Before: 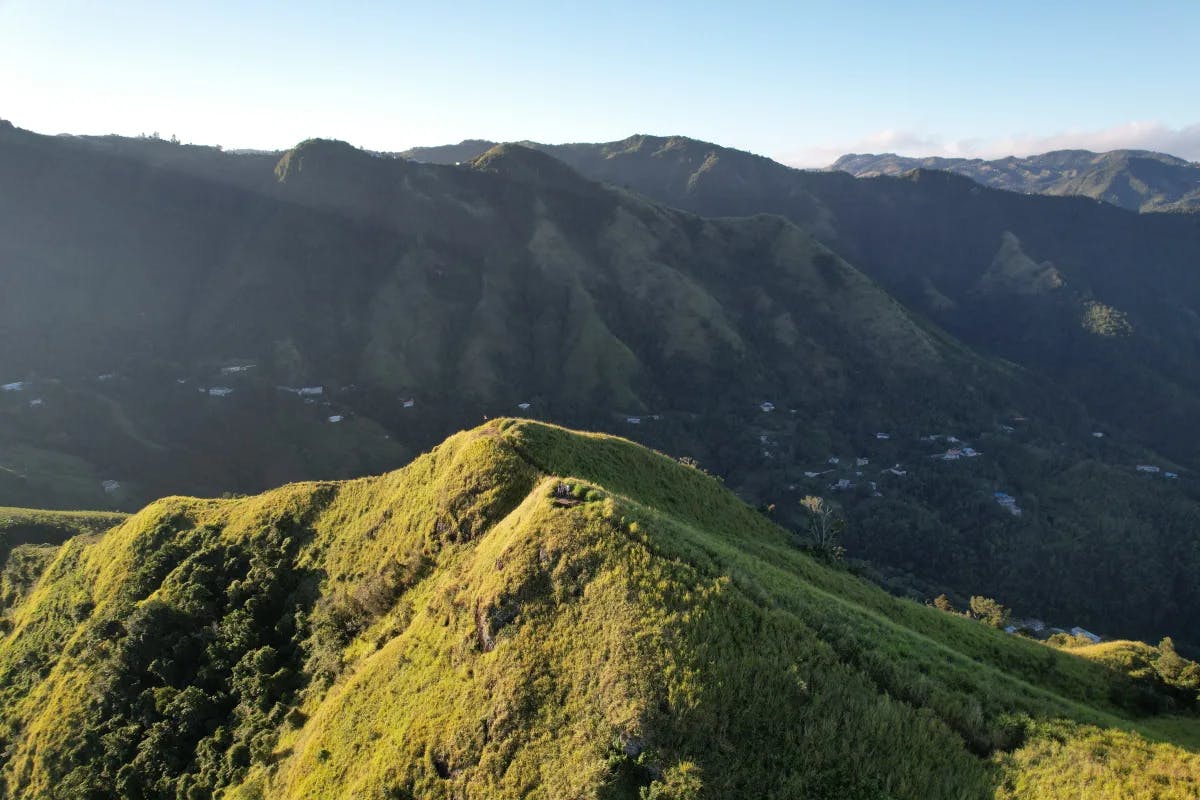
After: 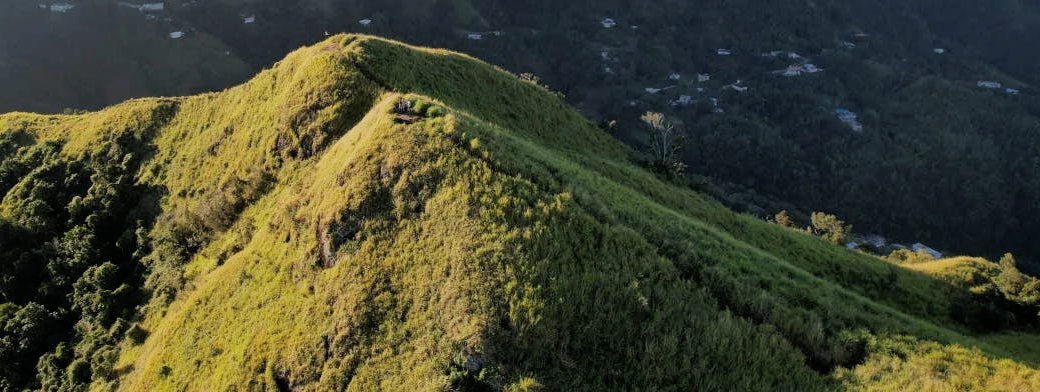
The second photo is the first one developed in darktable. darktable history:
crop and rotate: left 13.259%, top 48.09%, bottom 2.868%
filmic rgb: black relative exposure -8 EV, white relative exposure 3.85 EV, hardness 4.28, iterations of high-quality reconstruction 0
